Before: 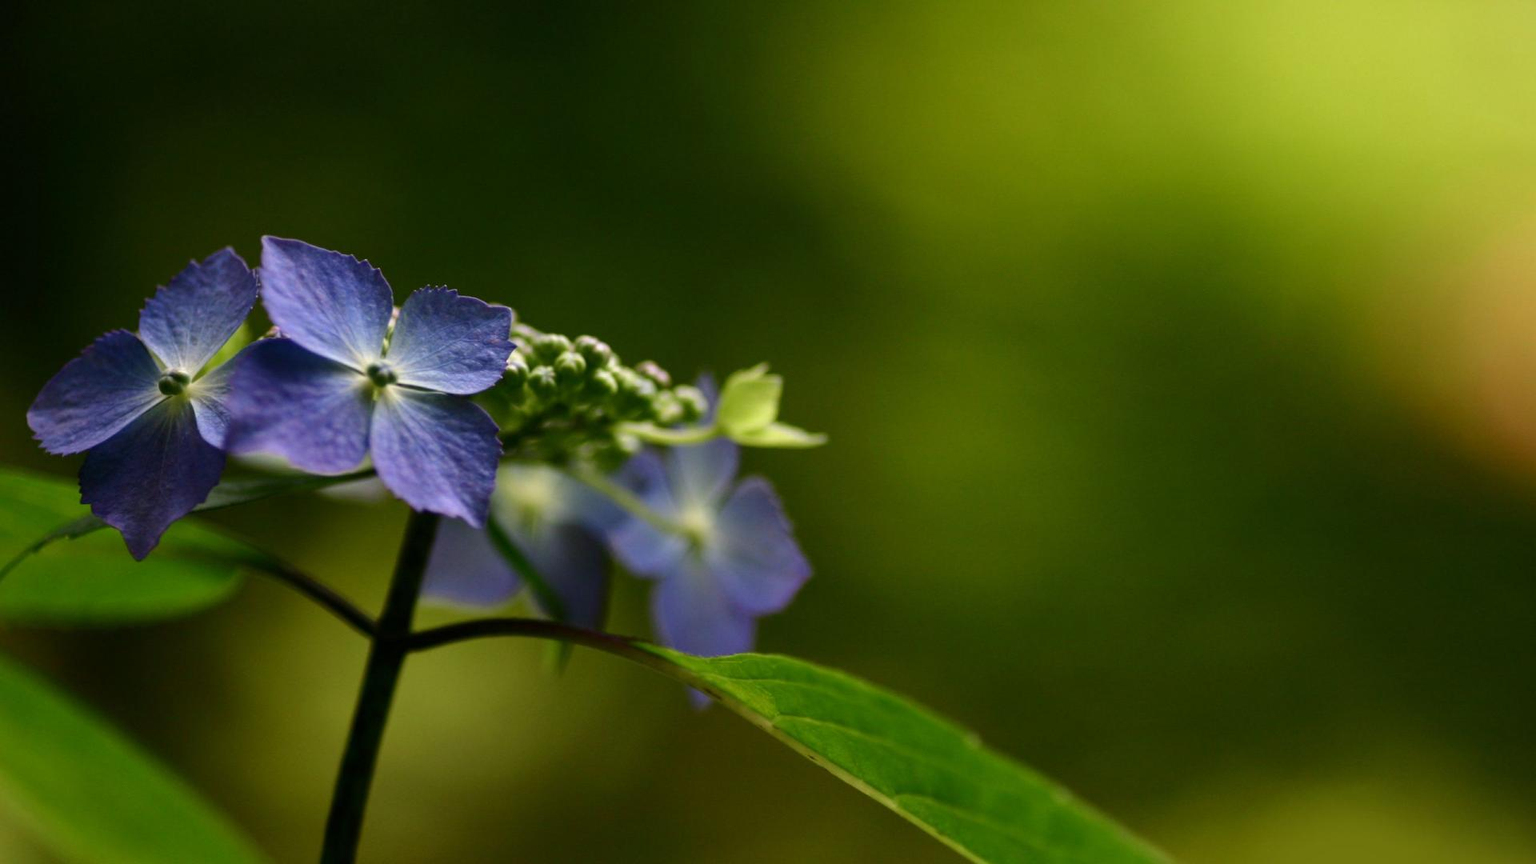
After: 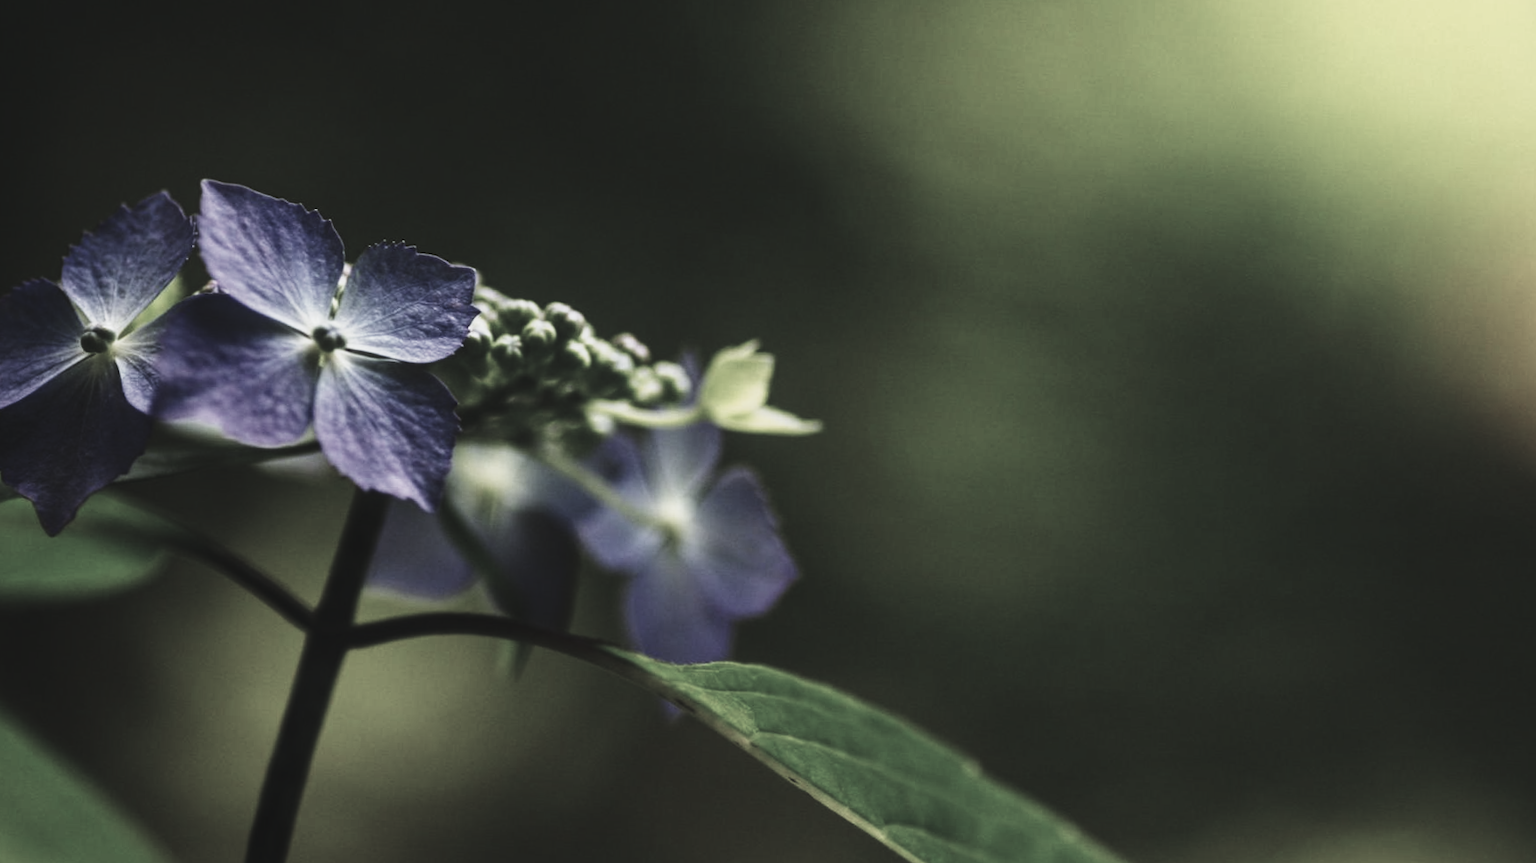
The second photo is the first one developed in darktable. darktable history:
color zones: curves: ch1 [(0, 0.153) (0.143, 0.15) (0.286, 0.151) (0.429, 0.152) (0.571, 0.152) (0.714, 0.151) (0.857, 0.151) (1, 0.153)]
white balance: red 1.009, blue 0.985
color calibration: x 0.367, y 0.379, temperature 4395.86 K
local contrast: detail 110%
crop and rotate: angle -1.96°, left 3.097%, top 4.154%, right 1.586%, bottom 0.529%
tone curve: curves: ch0 [(0, 0) (0.003, 0.06) (0.011, 0.059) (0.025, 0.065) (0.044, 0.076) (0.069, 0.088) (0.1, 0.102) (0.136, 0.116) (0.177, 0.137) (0.224, 0.169) (0.277, 0.214) (0.335, 0.271) (0.399, 0.356) (0.468, 0.459) (0.543, 0.579) (0.623, 0.705) (0.709, 0.823) (0.801, 0.918) (0.898, 0.963) (1, 1)], preserve colors none
exposure: black level correction -0.003, exposure 0.04 EV, compensate highlight preservation false
